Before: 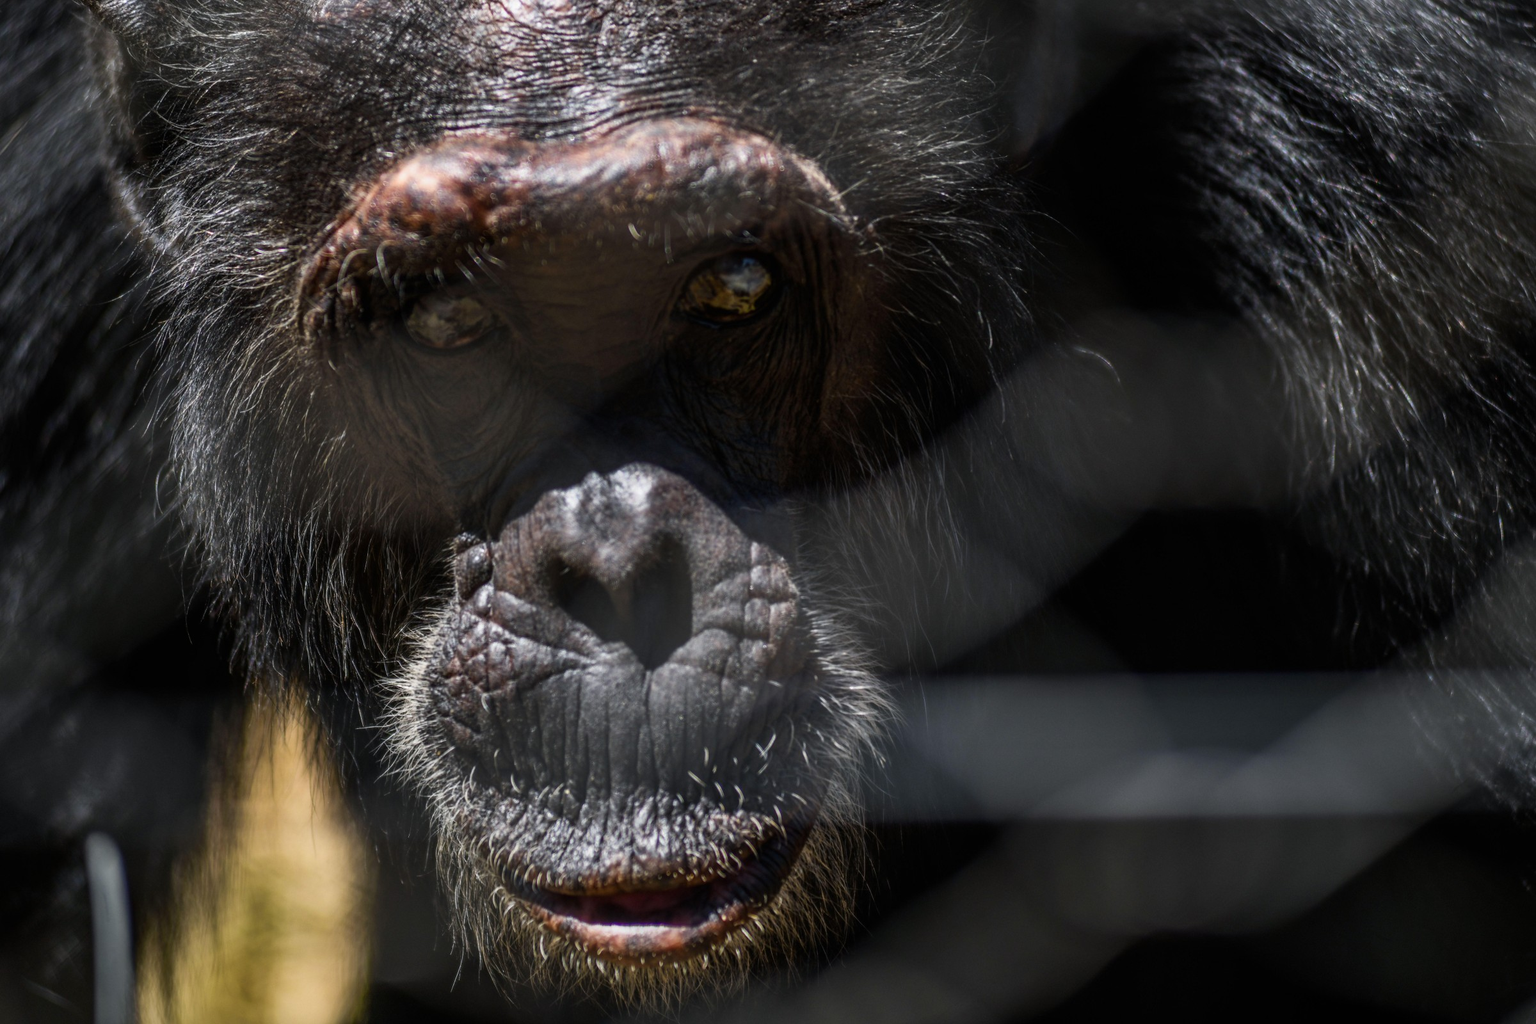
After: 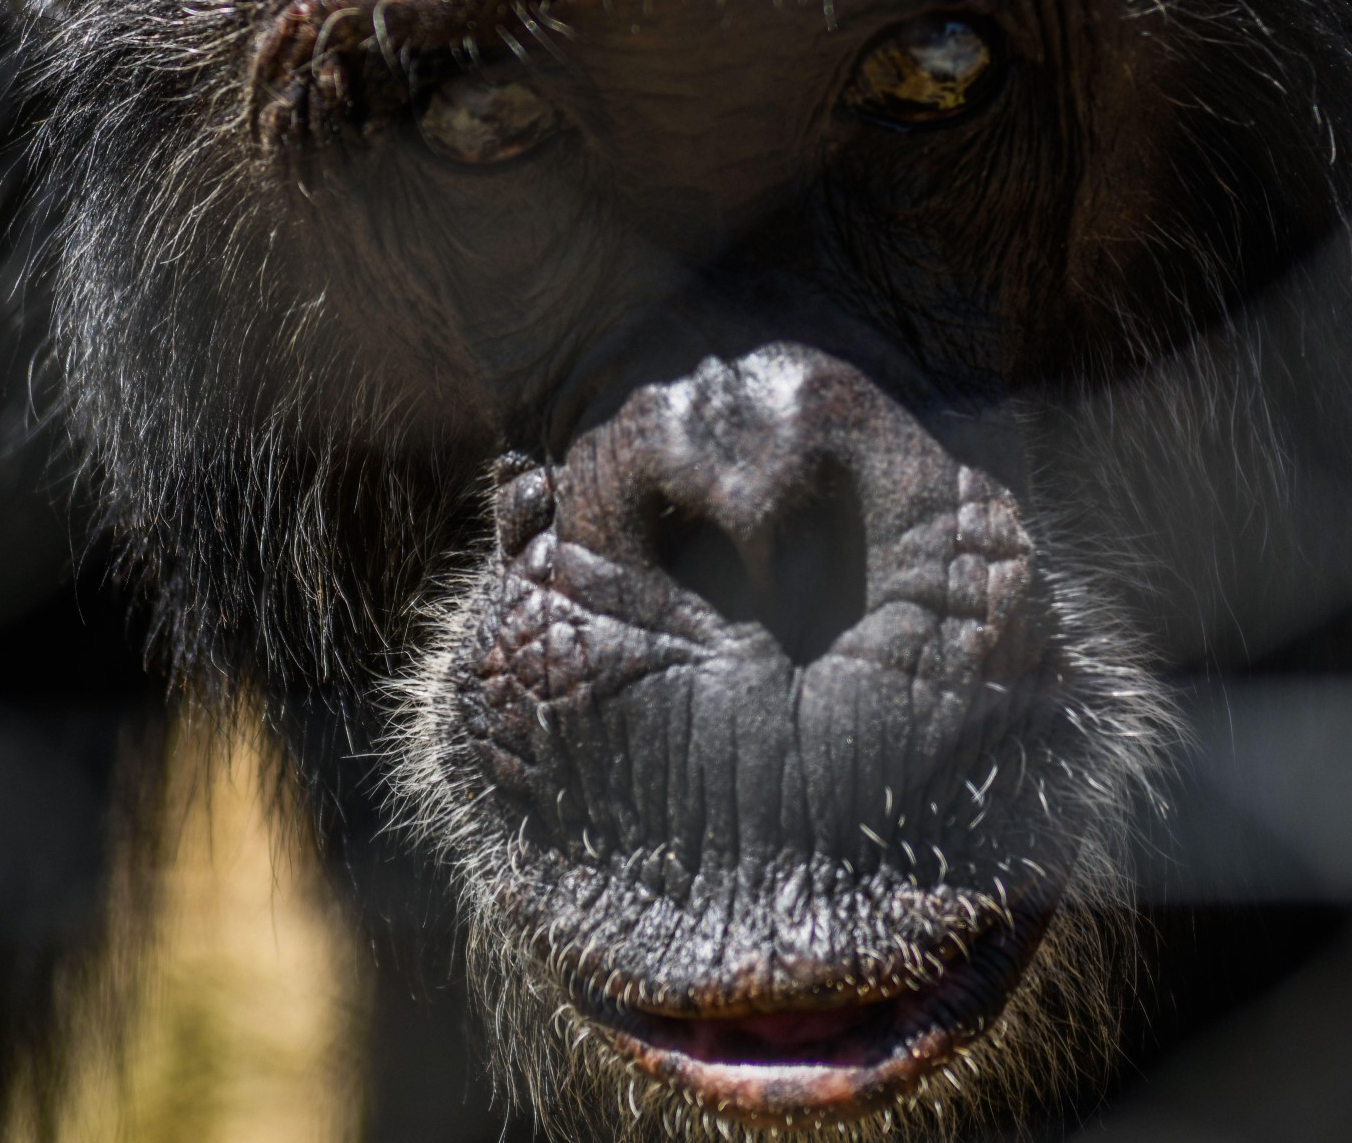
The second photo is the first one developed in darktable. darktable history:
crop: left 8.966%, top 23.852%, right 34.699%, bottom 4.703%
